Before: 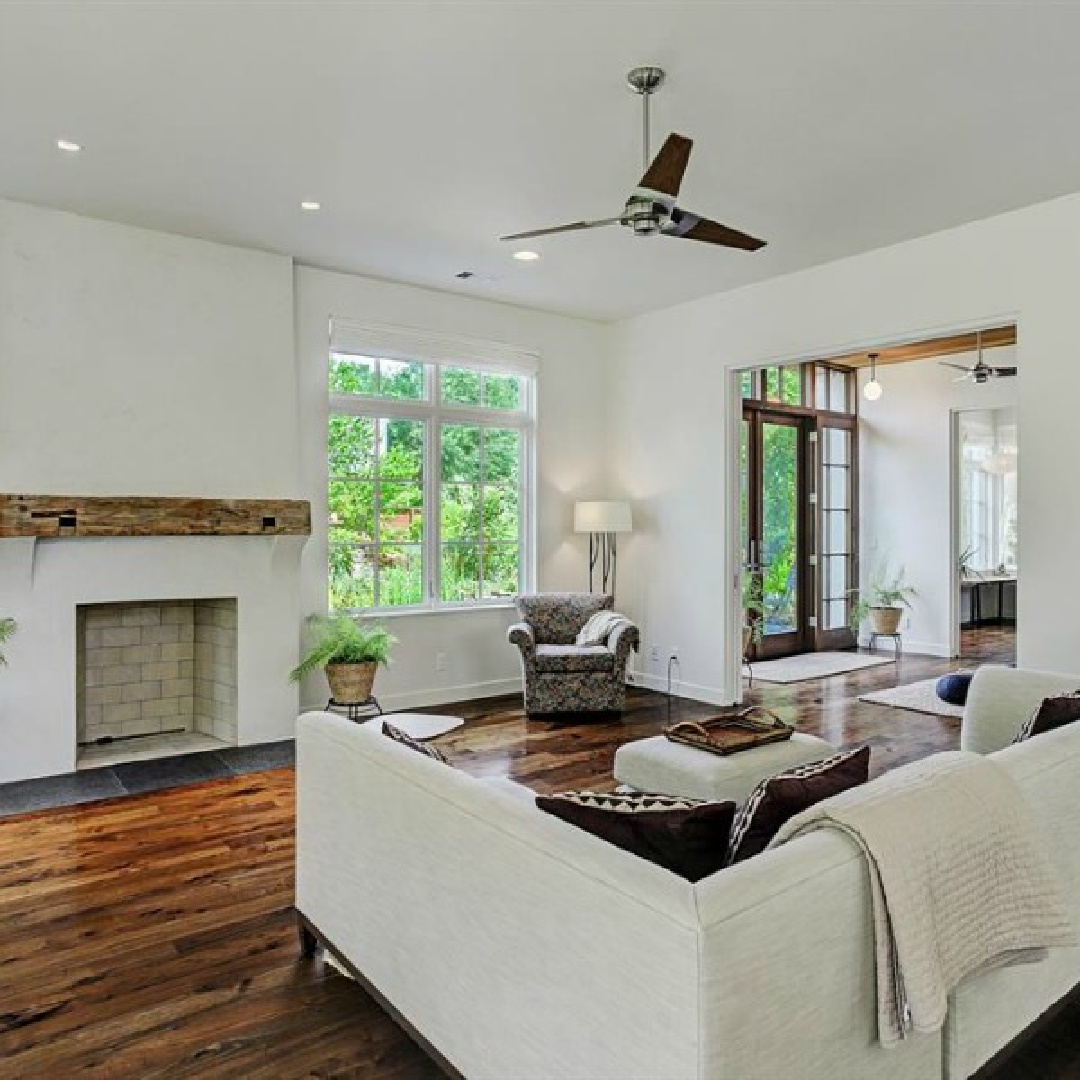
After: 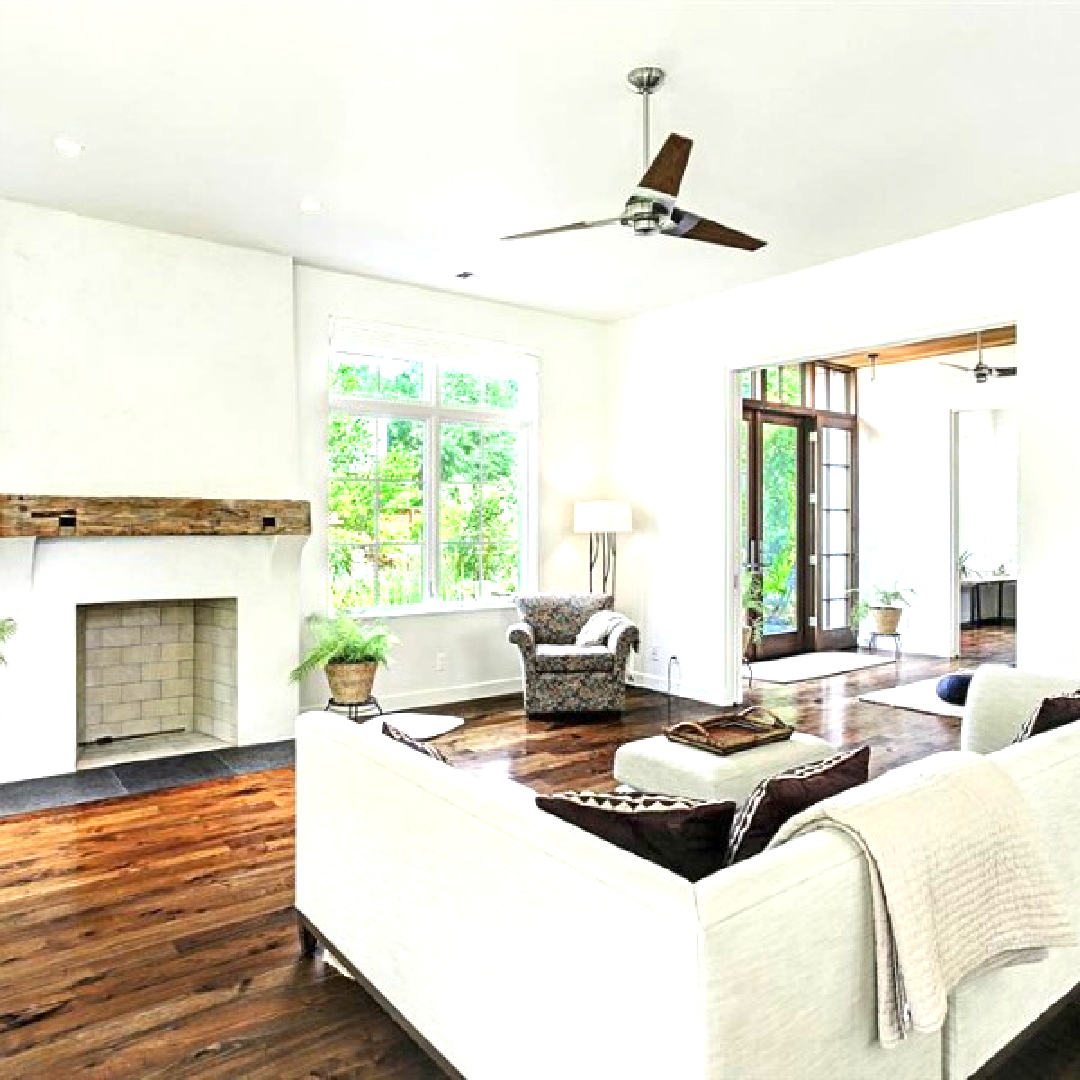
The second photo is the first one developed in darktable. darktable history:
exposure: exposure 1.156 EV, compensate highlight preservation false
